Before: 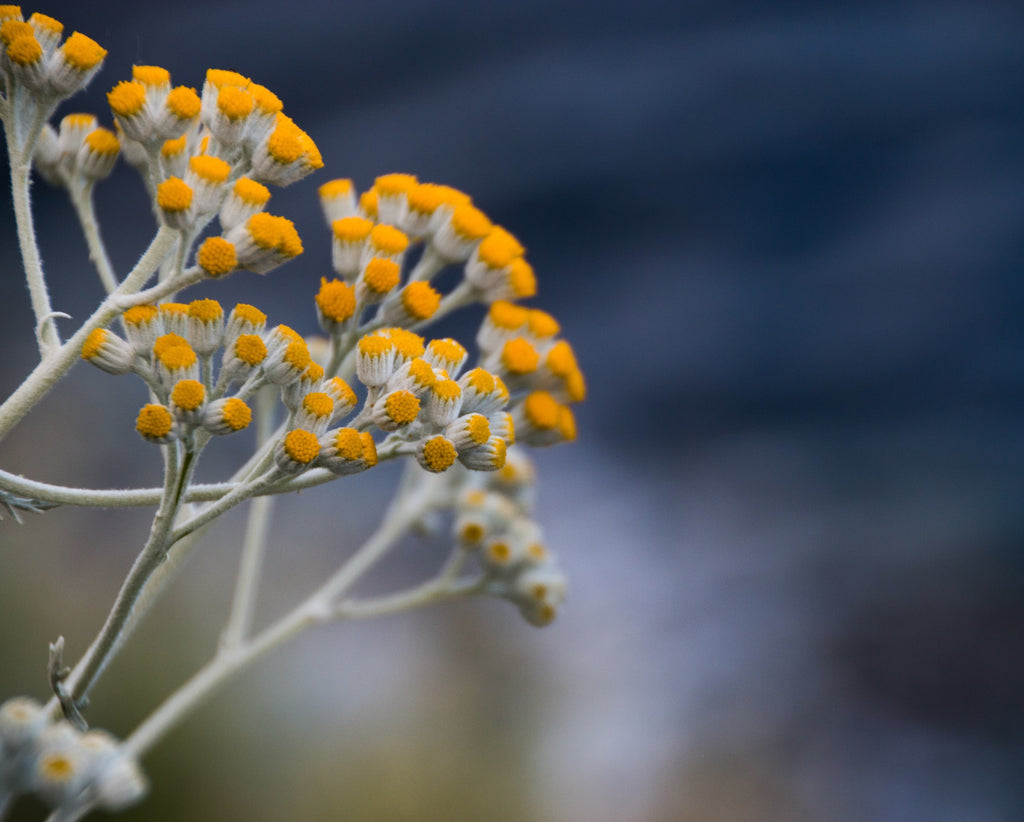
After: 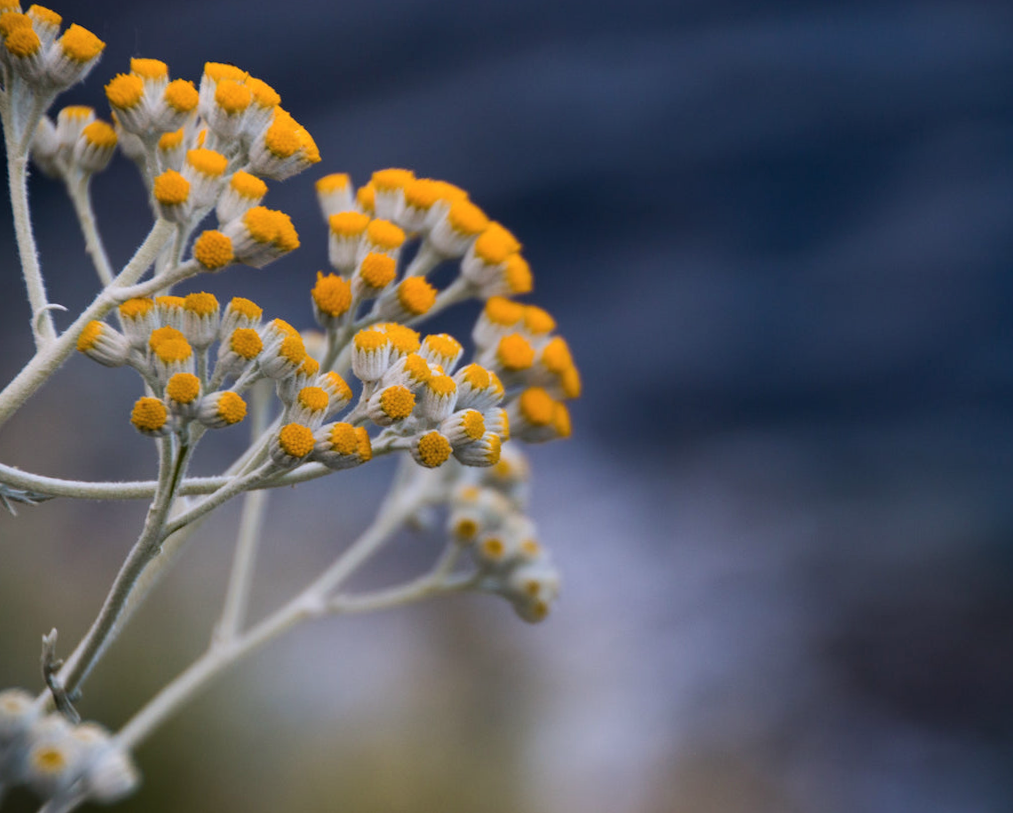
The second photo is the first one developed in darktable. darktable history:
crop and rotate: angle -0.5°
color calibration: illuminant custom, x 0.348, y 0.366, temperature 4940.58 K
